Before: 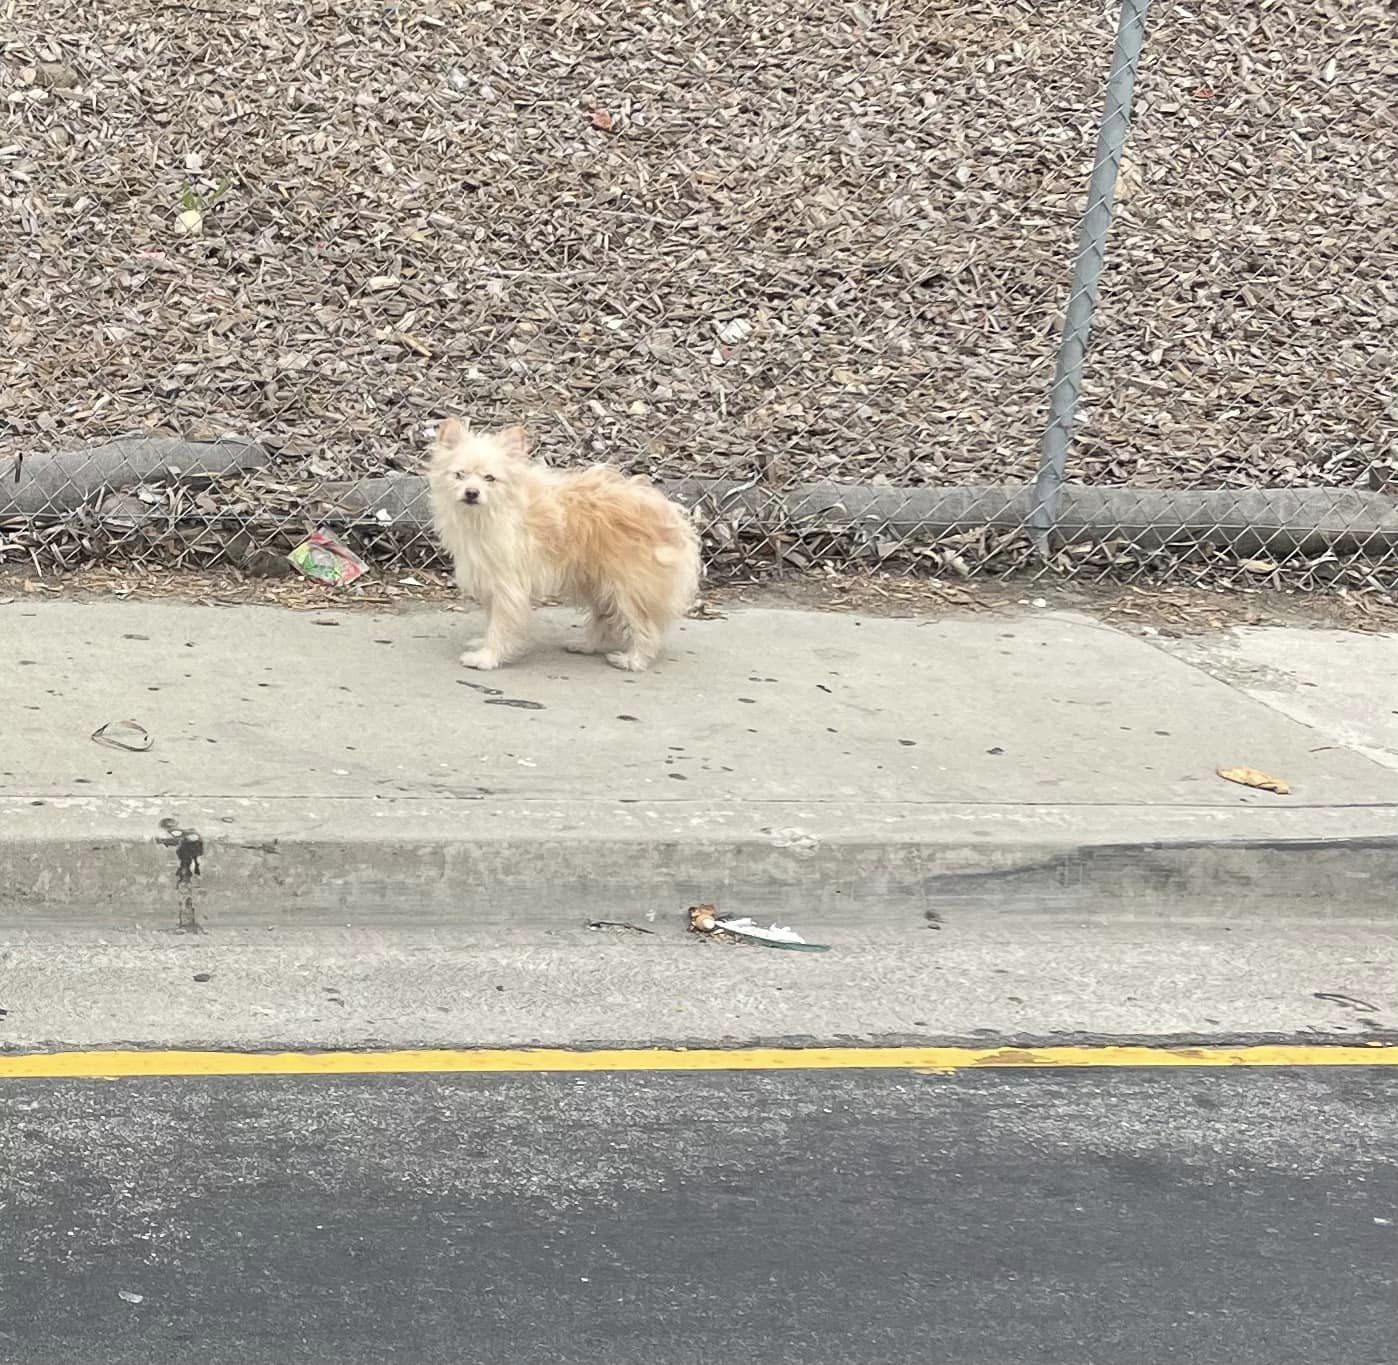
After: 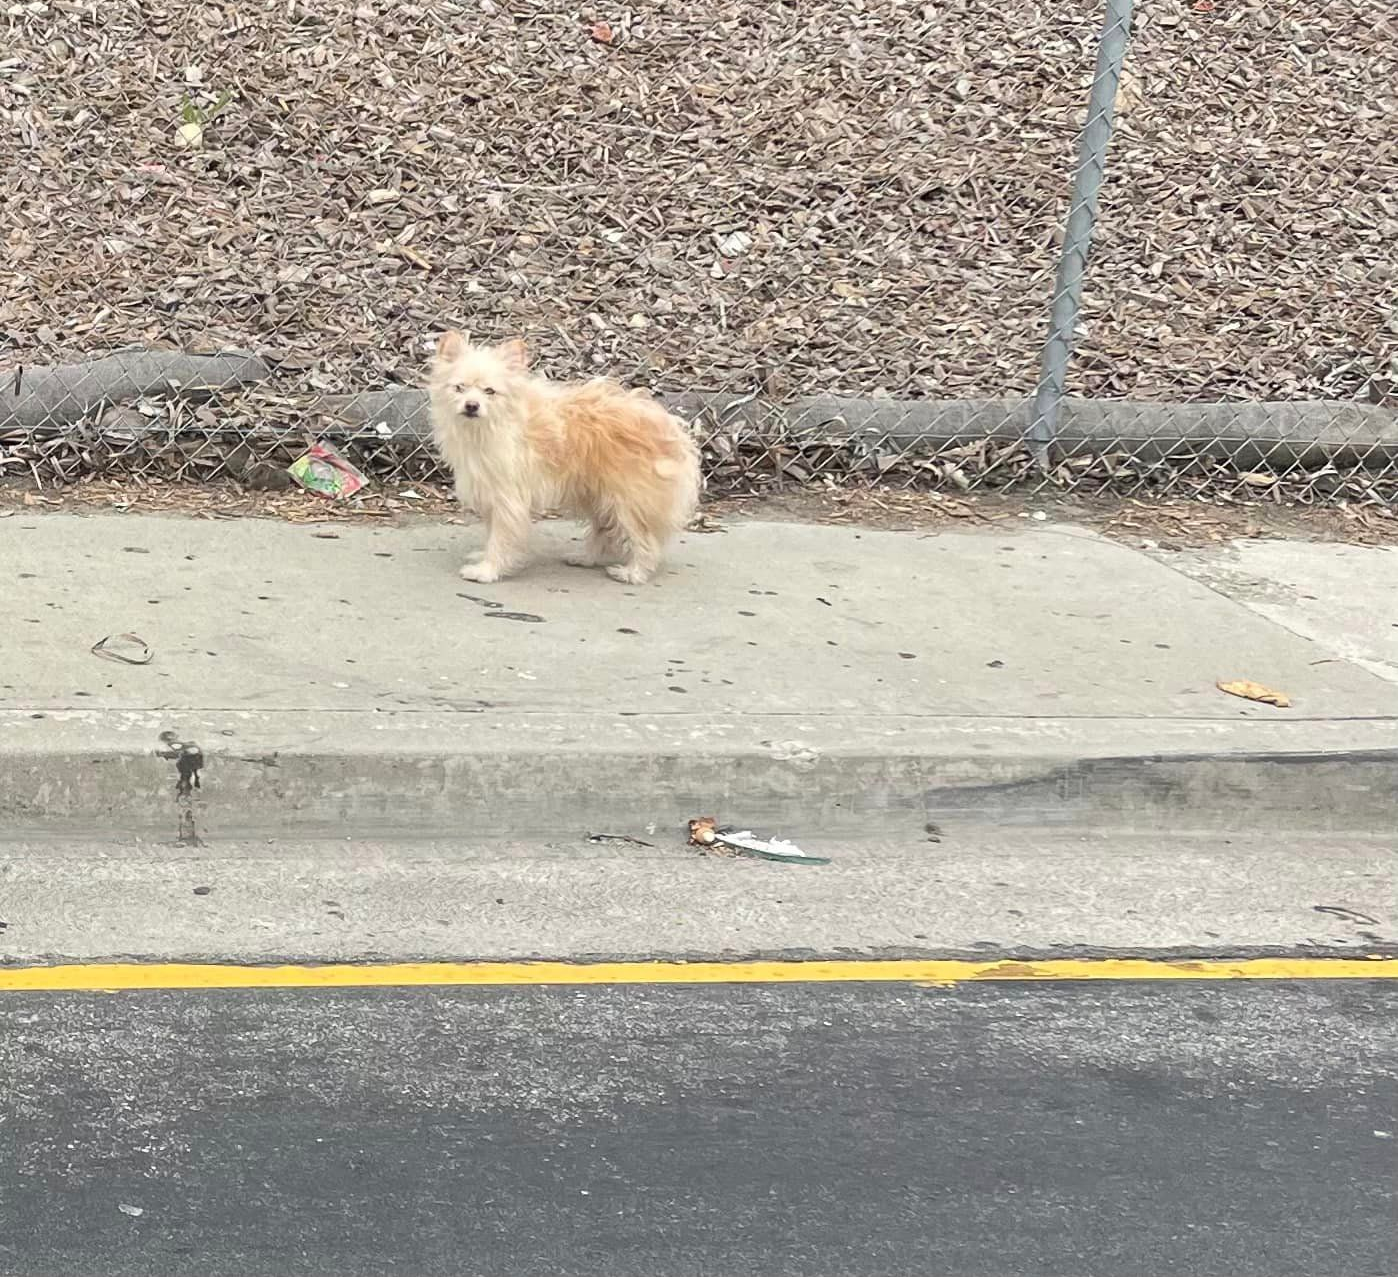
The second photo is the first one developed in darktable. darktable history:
crop and rotate: top 6.43%
